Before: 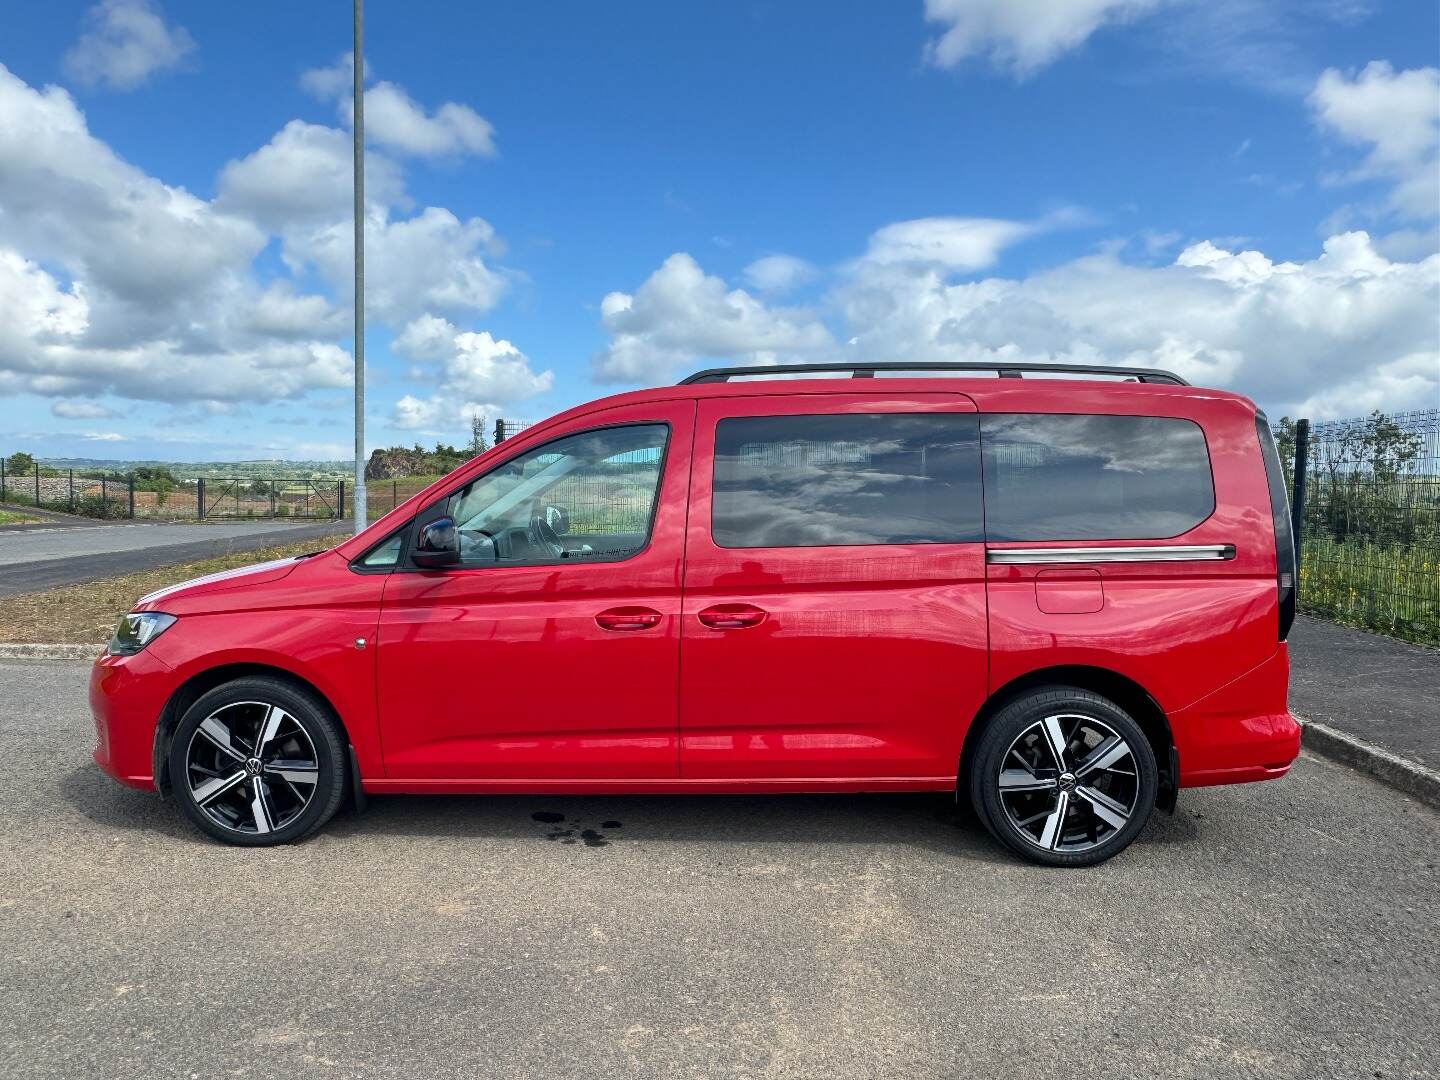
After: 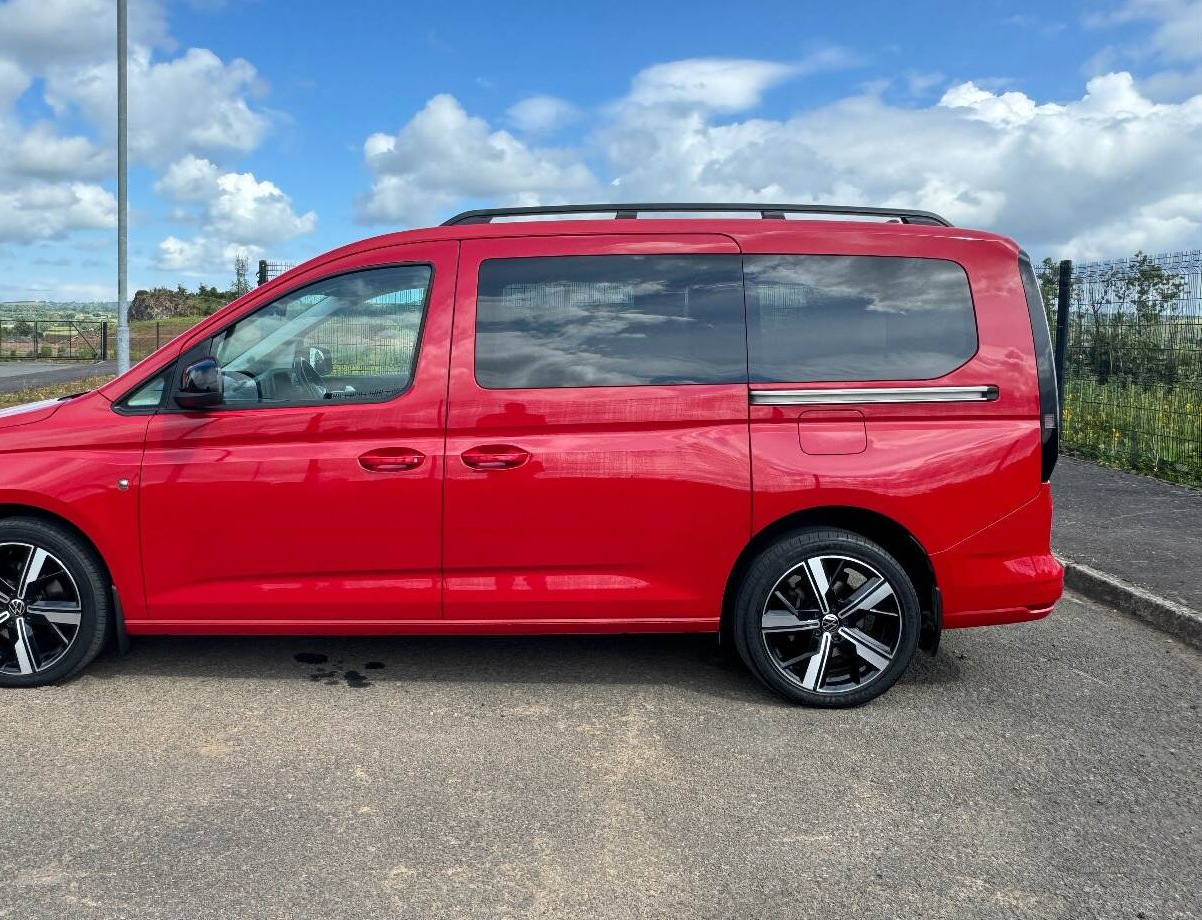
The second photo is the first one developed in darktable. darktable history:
tone equalizer: edges refinement/feathering 500, mask exposure compensation -1.57 EV, preserve details guided filter
crop: left 16.473%, top 14.757%
